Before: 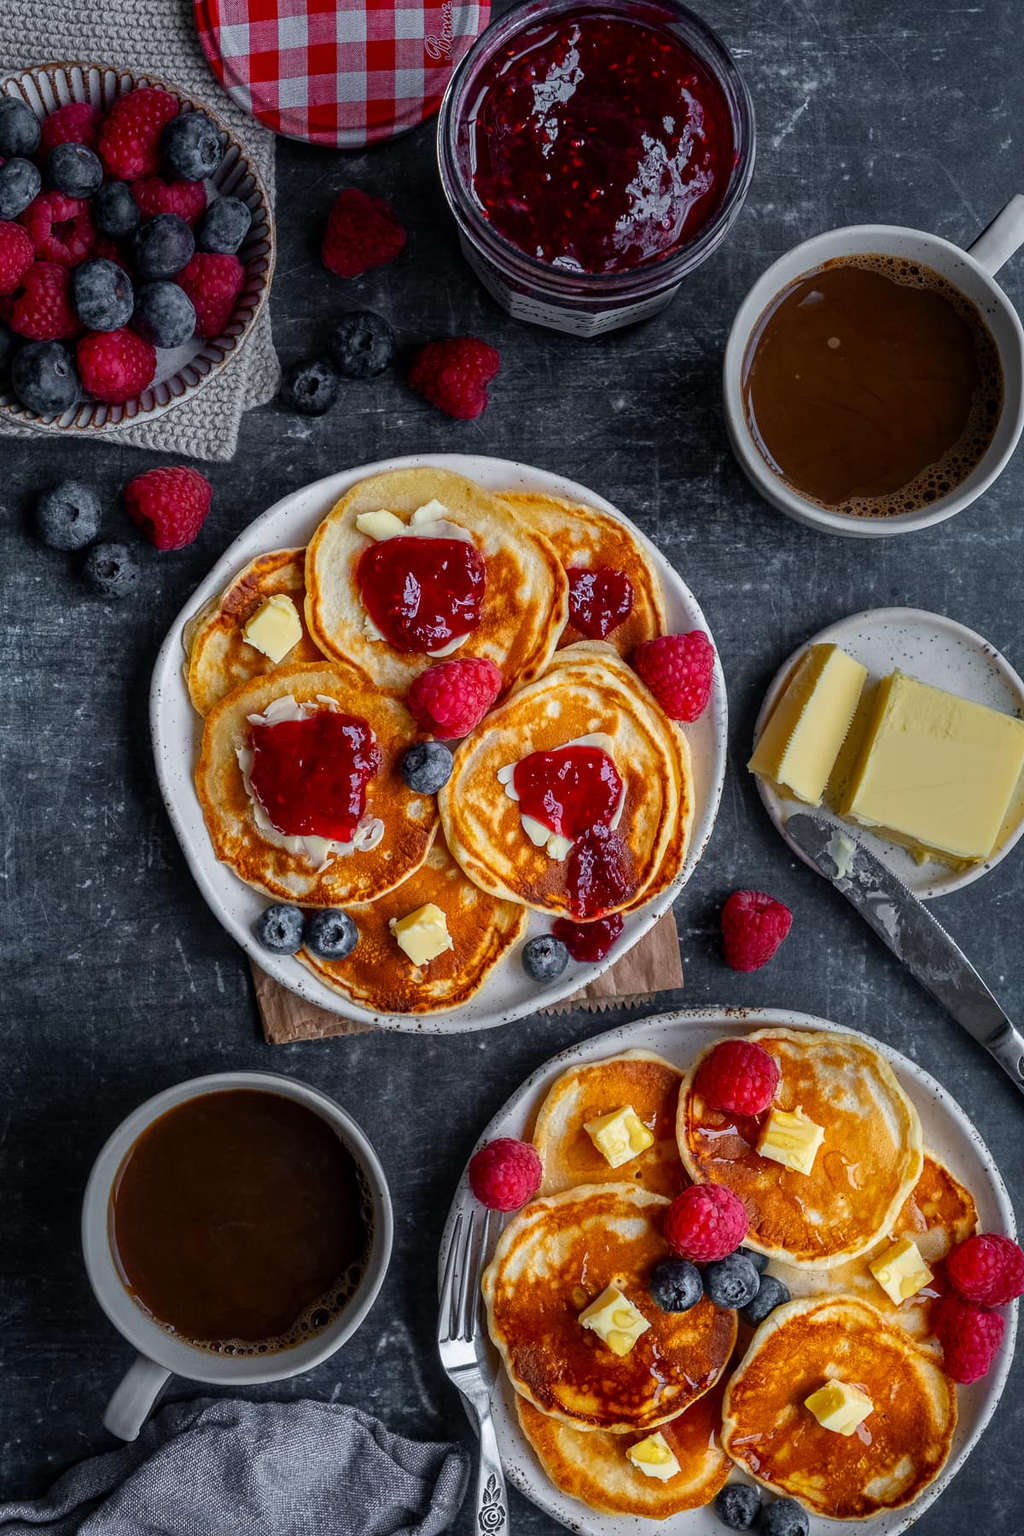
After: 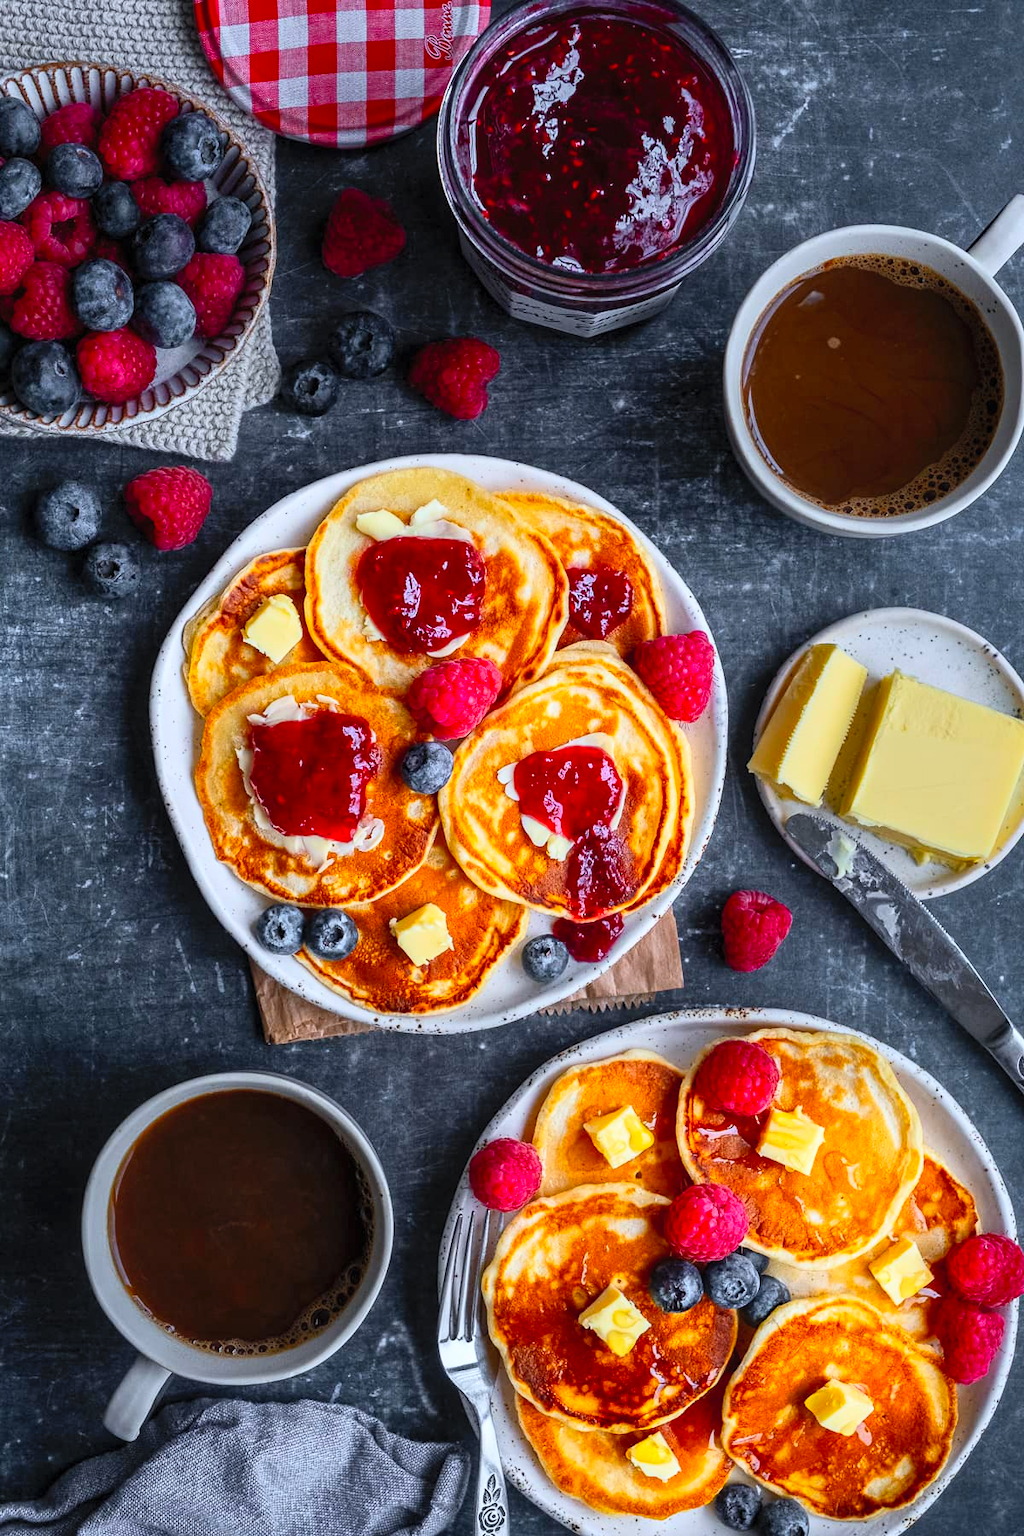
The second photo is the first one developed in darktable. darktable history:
white balance: red 0.98, blue 1.034
contrast brightness saturation: contrast 0.24, brightness 0.26, saturation 0.39
